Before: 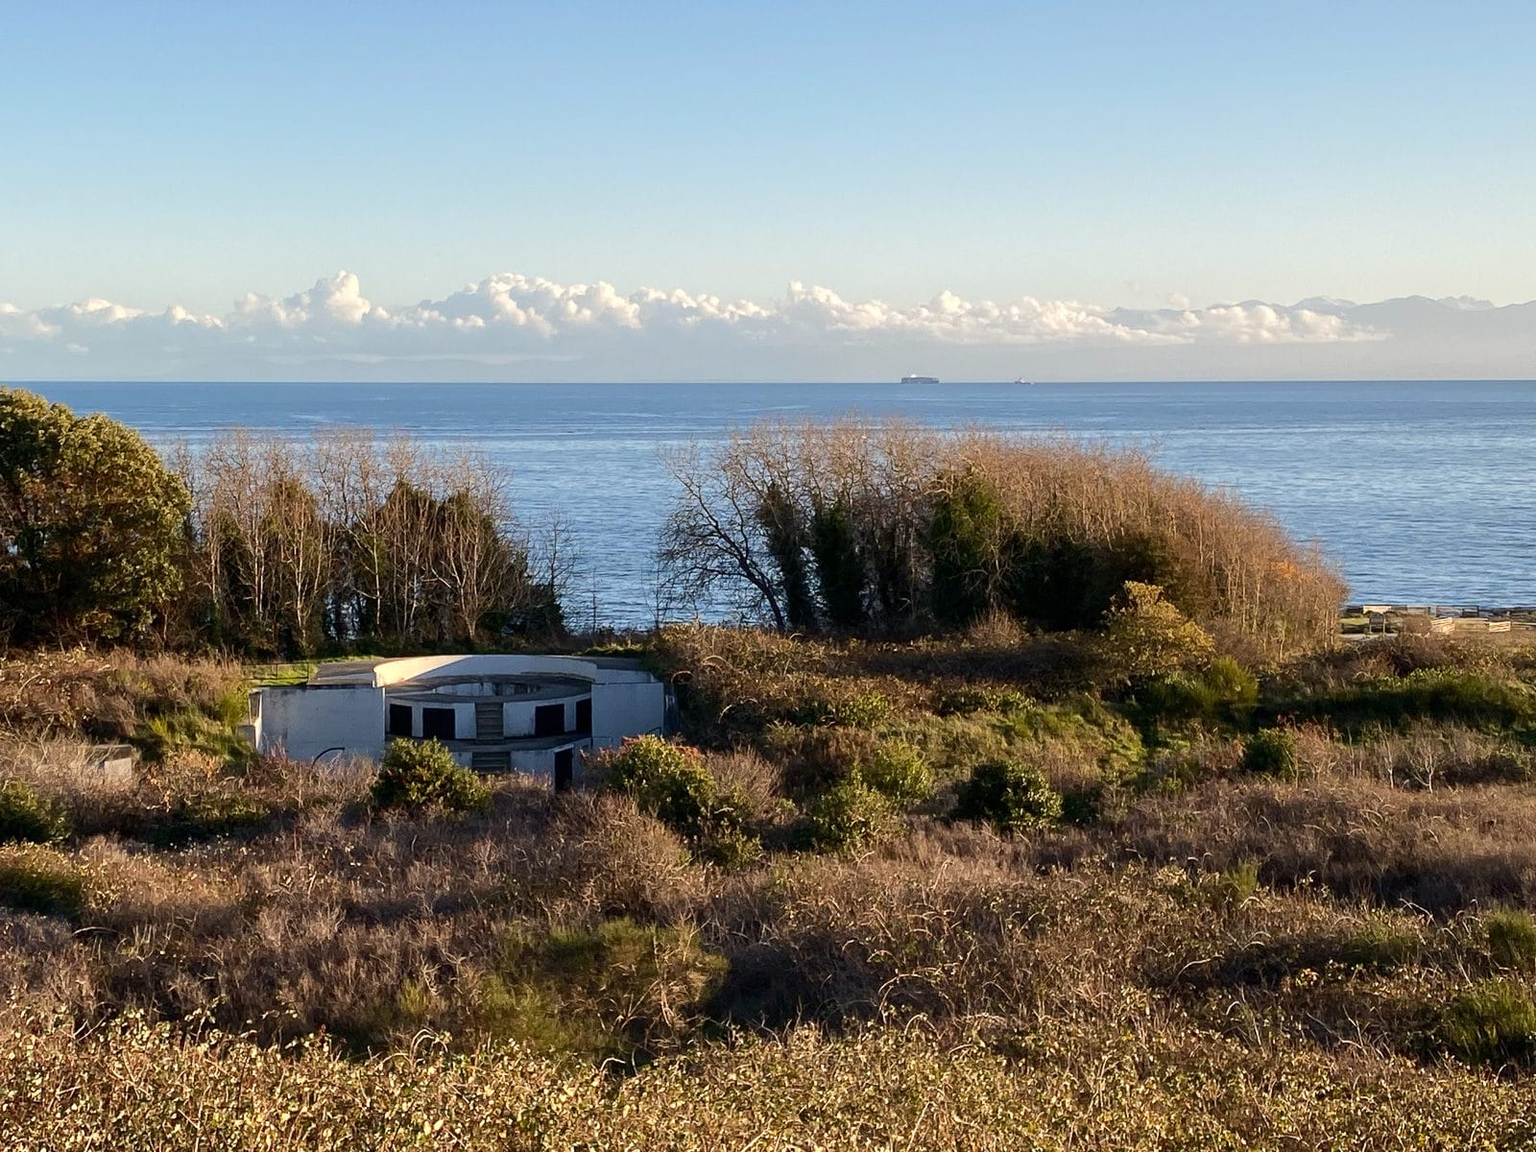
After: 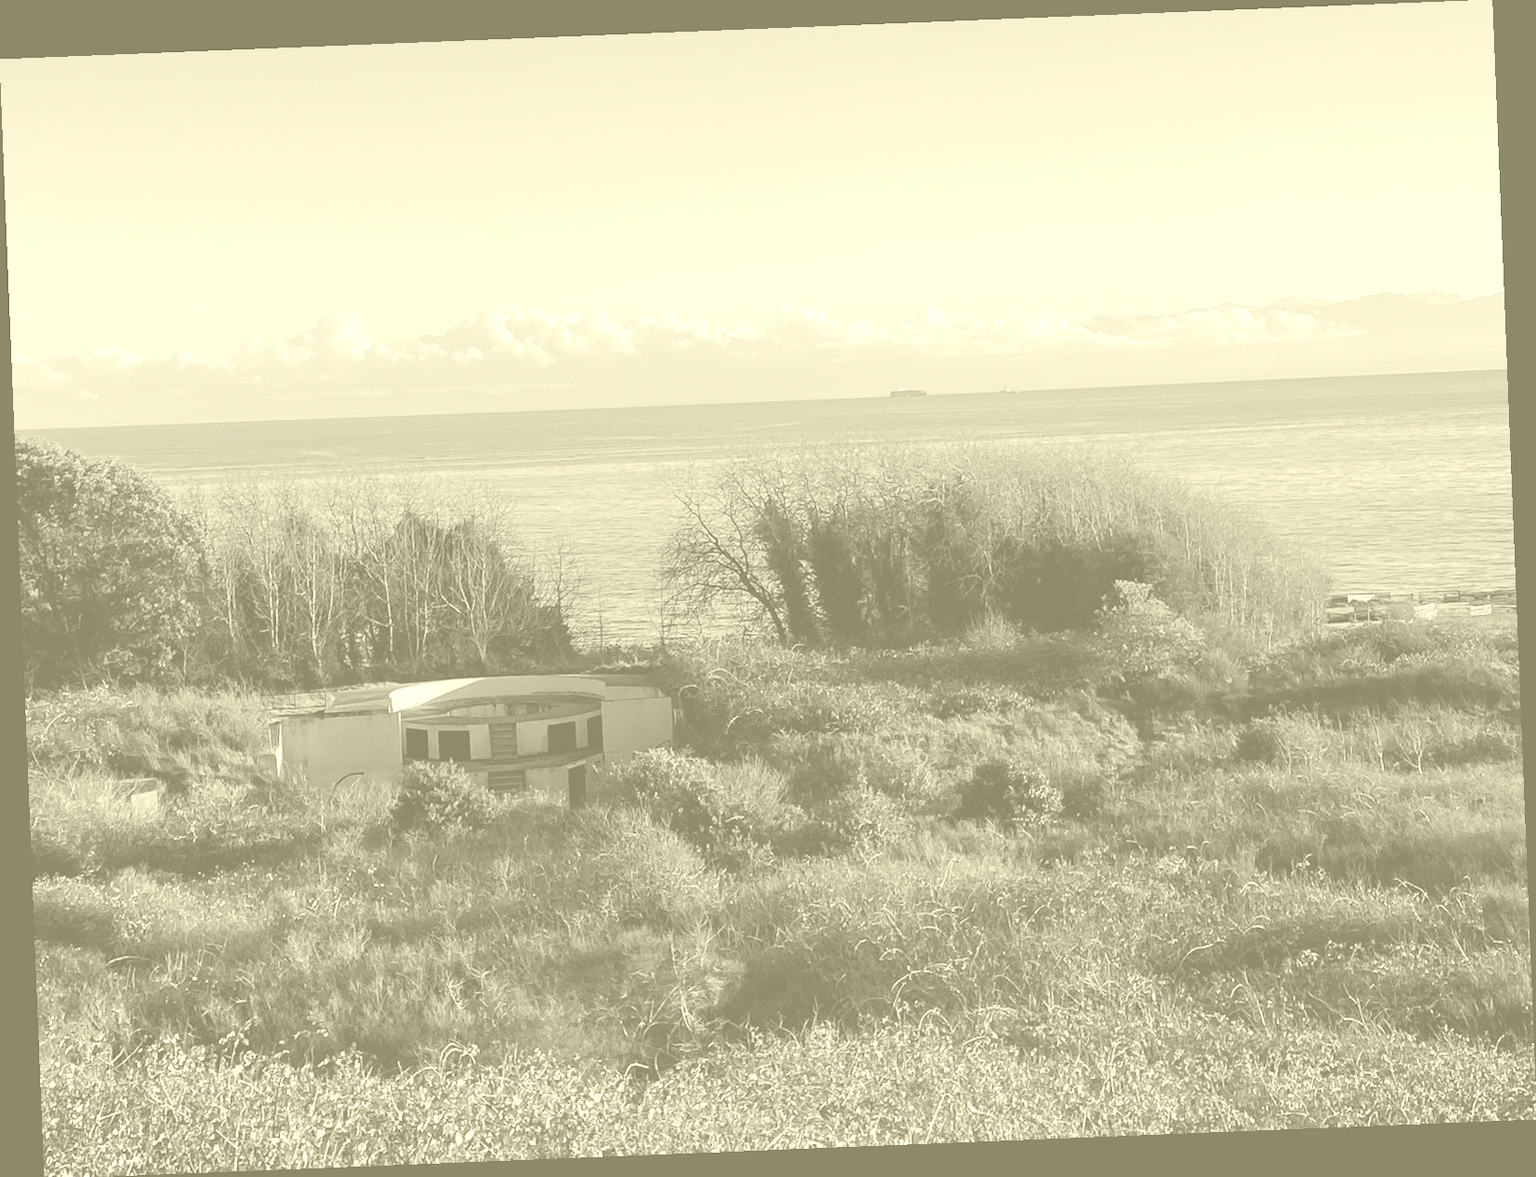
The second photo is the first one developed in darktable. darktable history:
colorize: hue 43.2°, saturation 40%, version 1
rotate and perspective: rotation -2.29°, automatic cropping off
